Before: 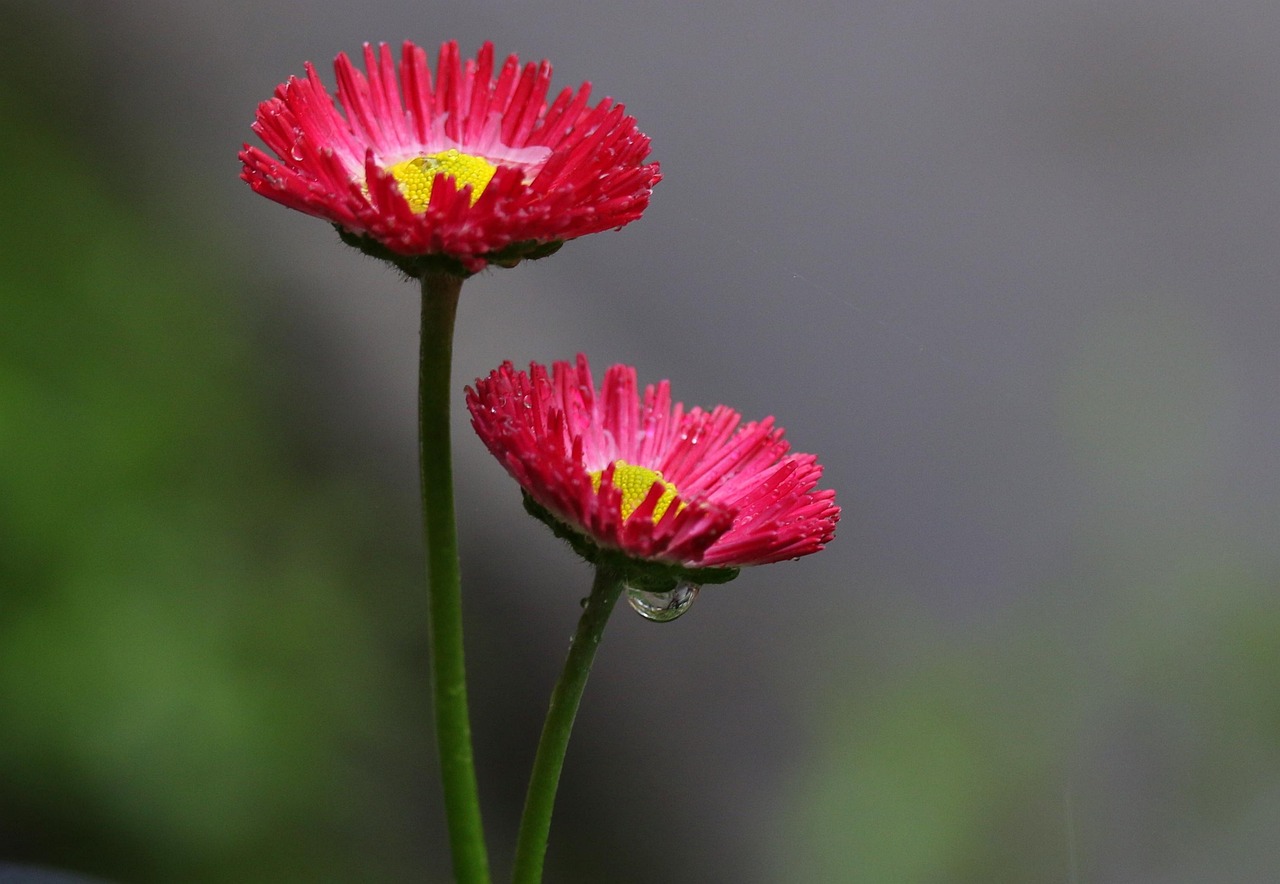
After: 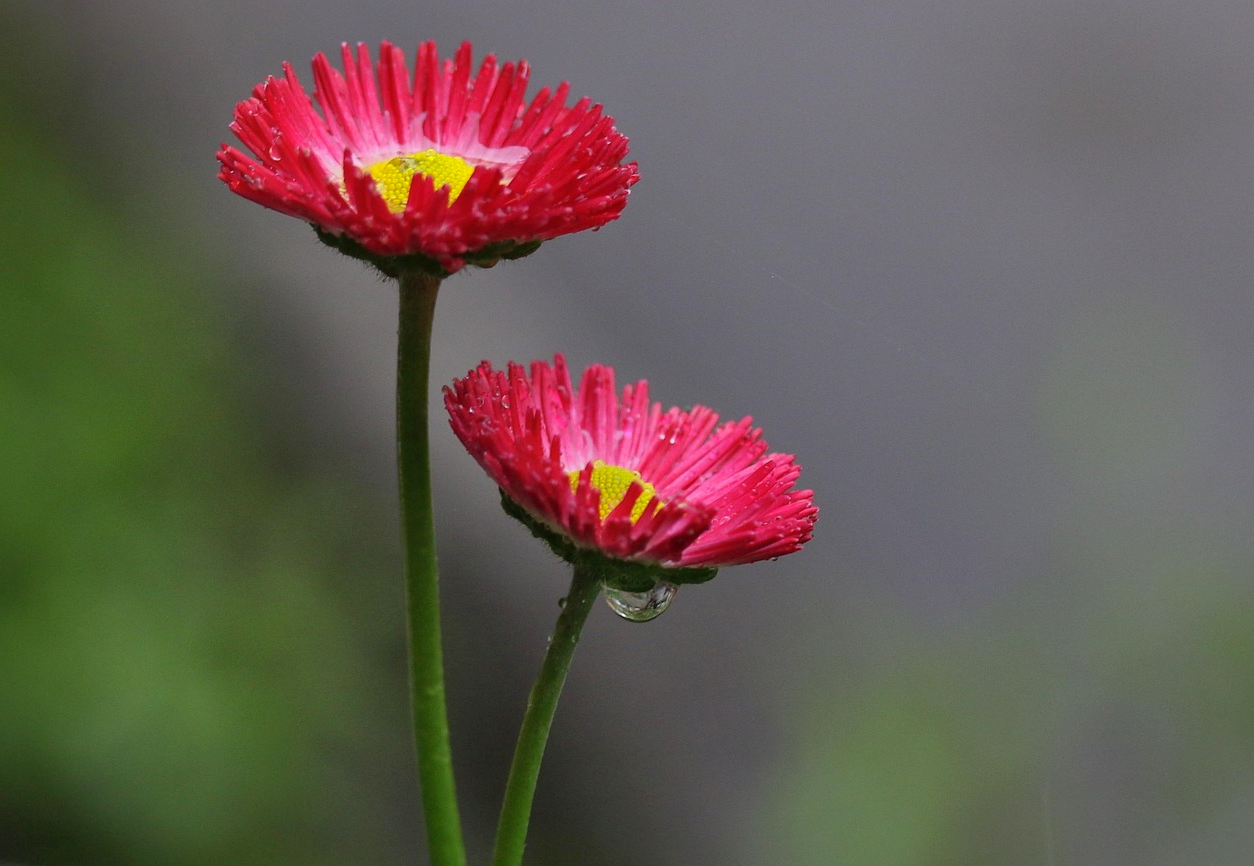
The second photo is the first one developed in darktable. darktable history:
shadows and highlights: on, module defaults
crop: left 1.743%, right 0.268%, bottom 2.011%
